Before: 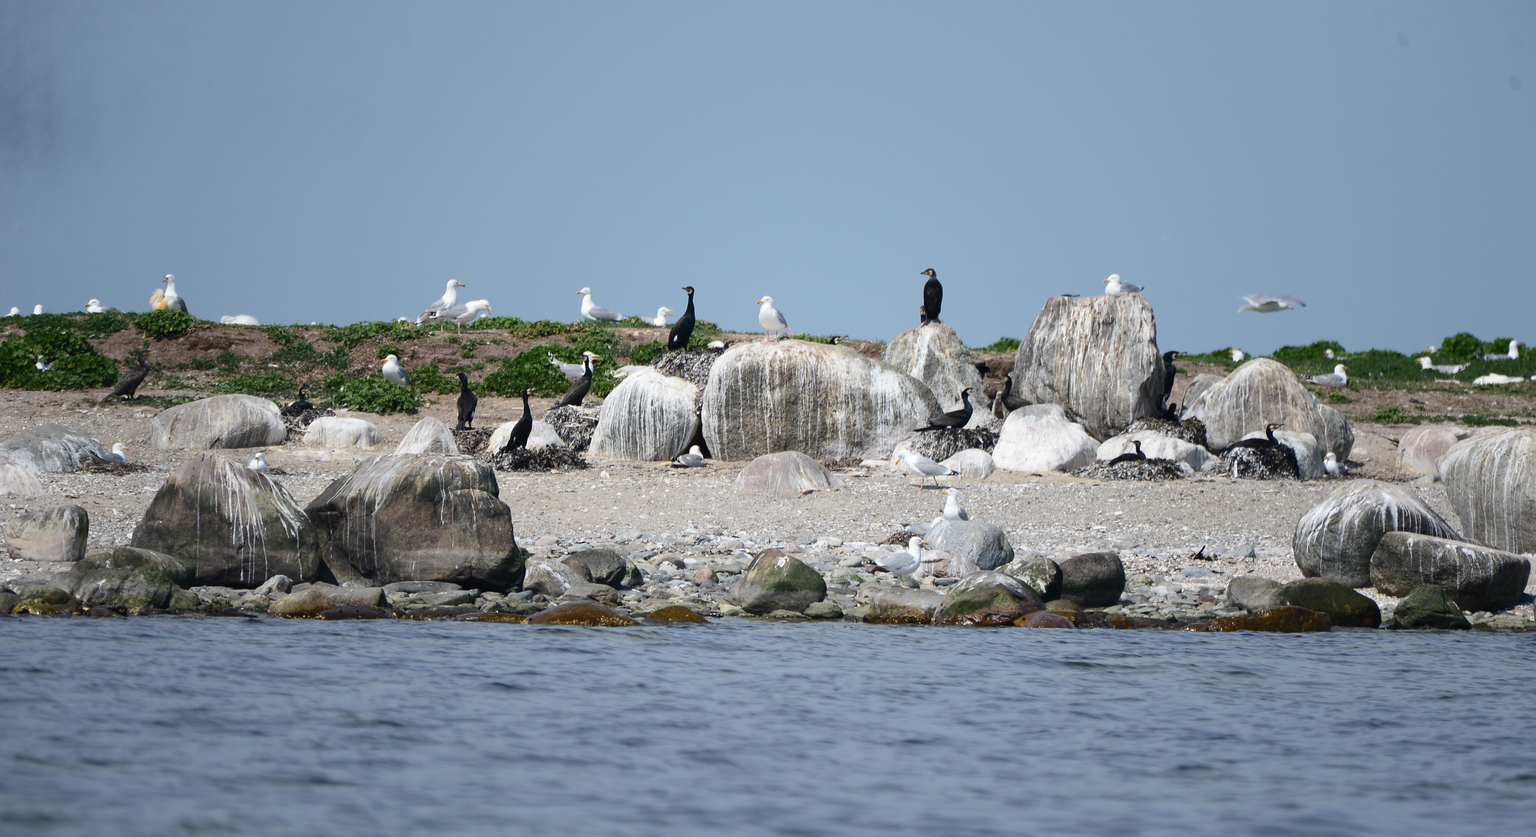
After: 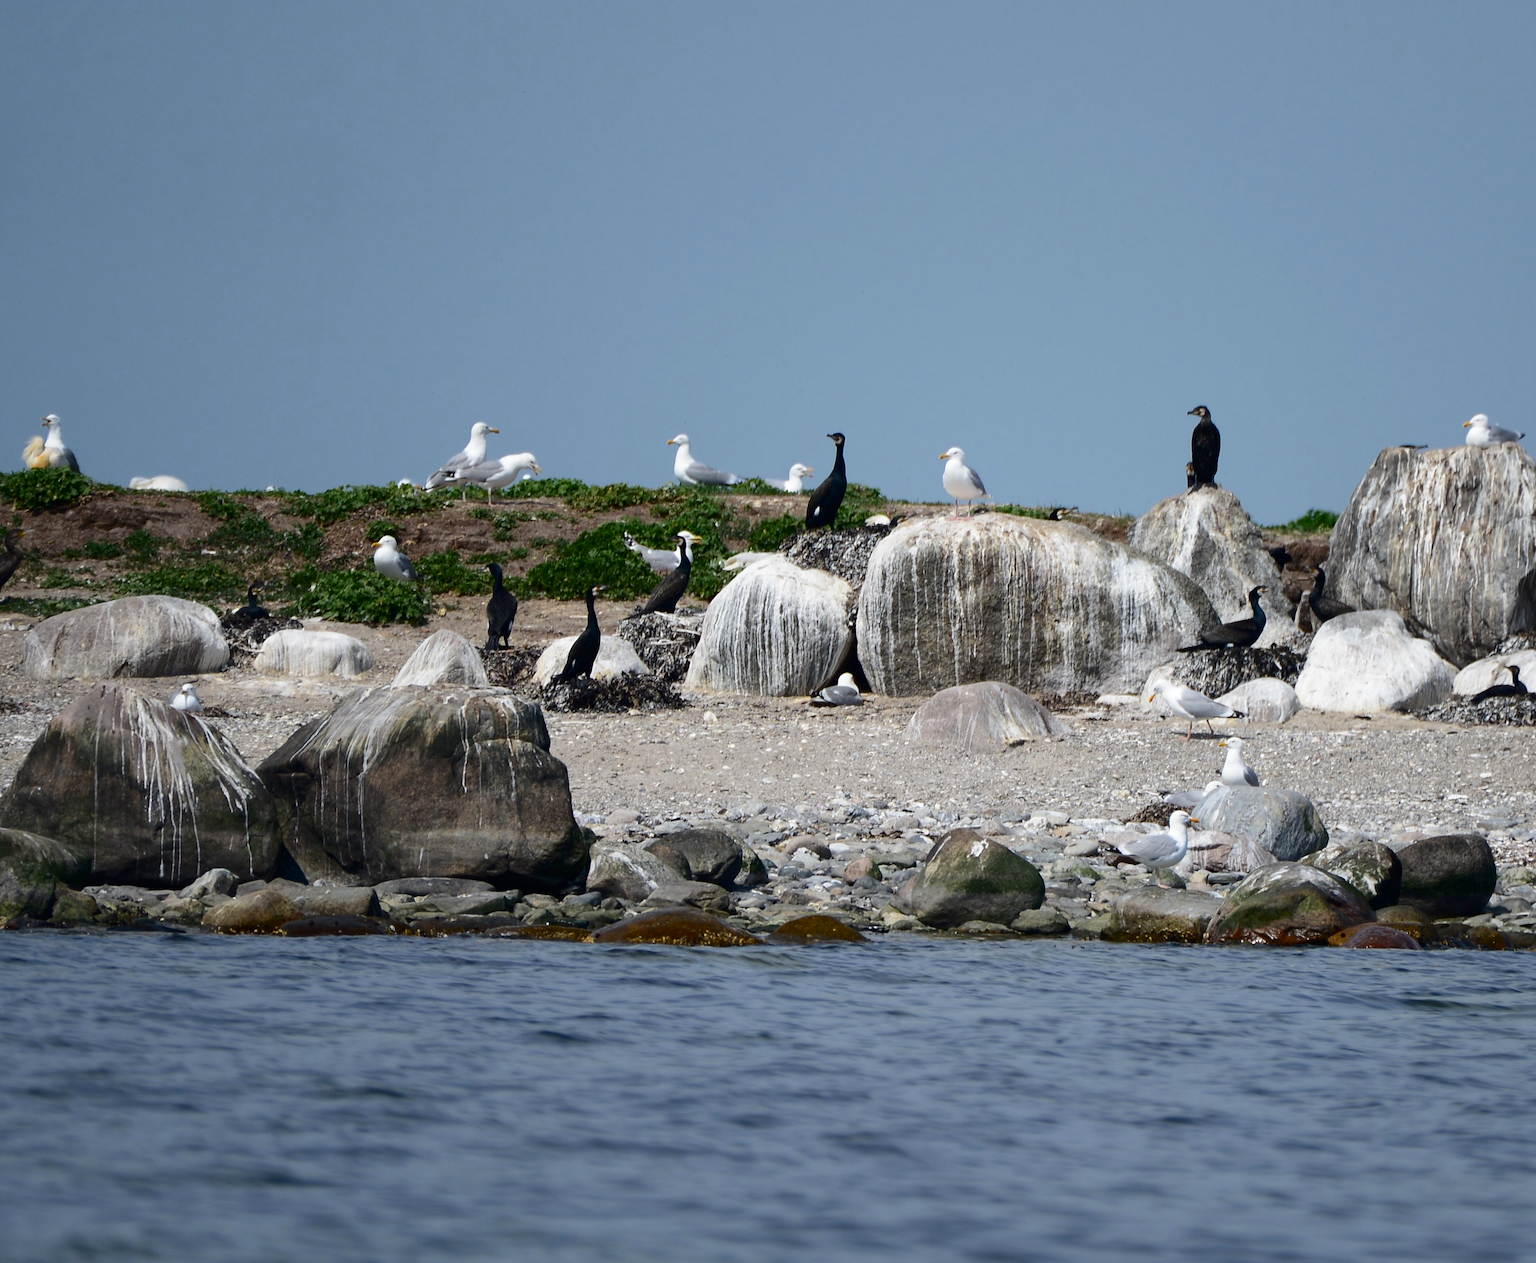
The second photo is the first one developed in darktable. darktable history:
contrast brightness saturation: contrast 0.068, brightness -0.151, saturation 0.109
crop and rotate: left 8.805%, right 24.996%
